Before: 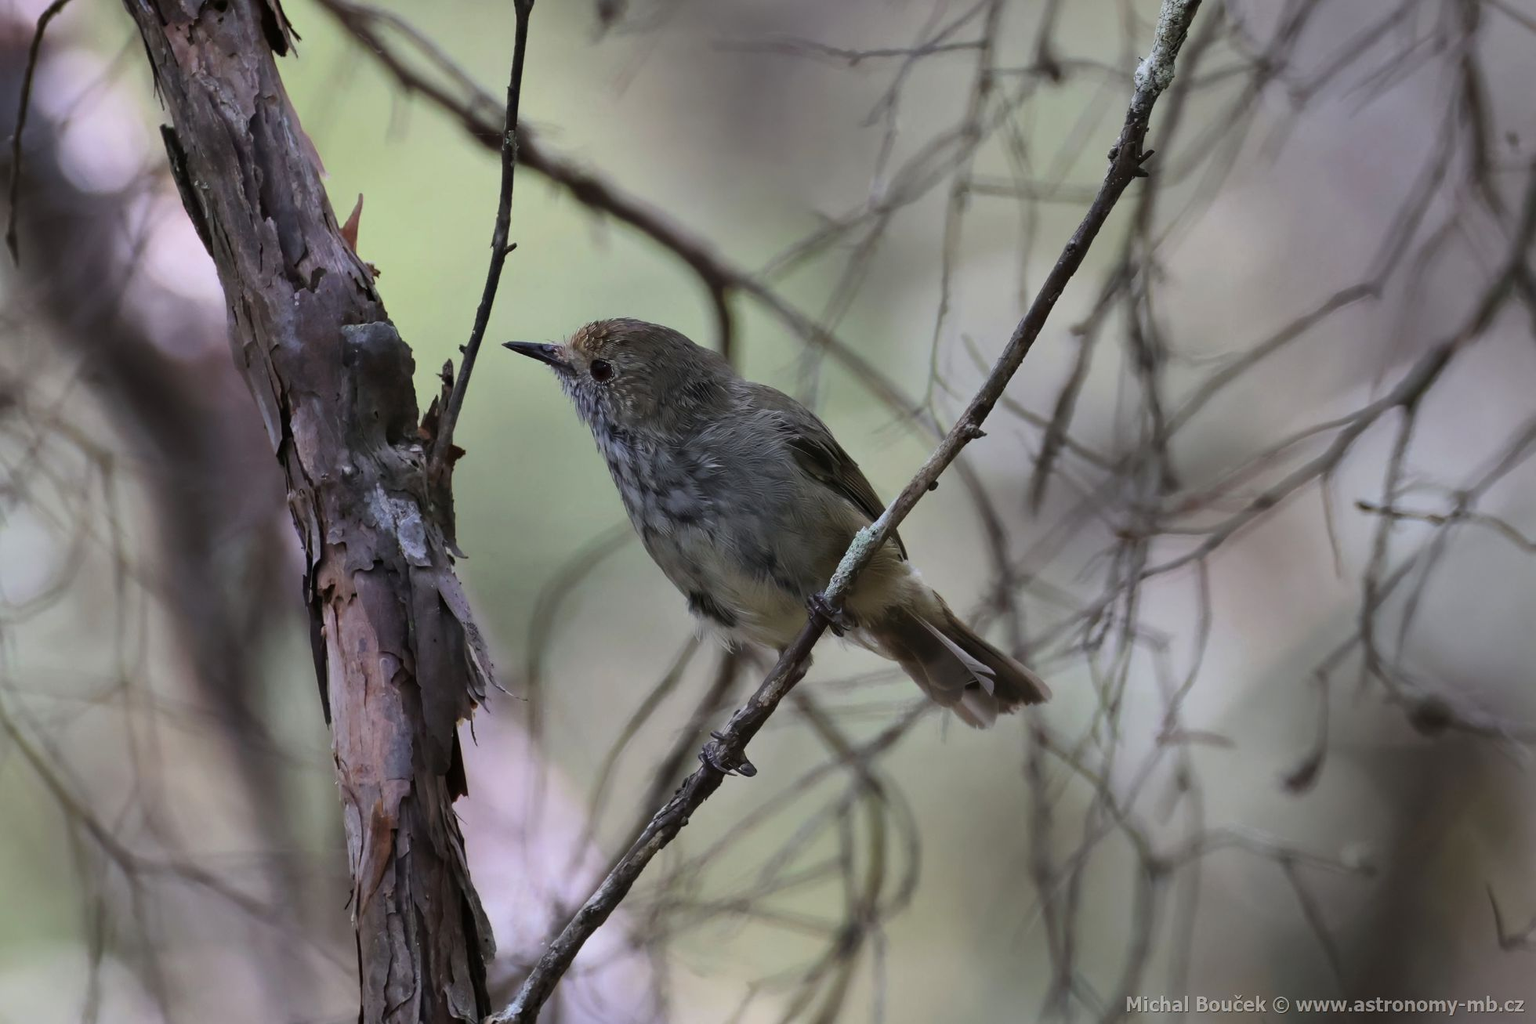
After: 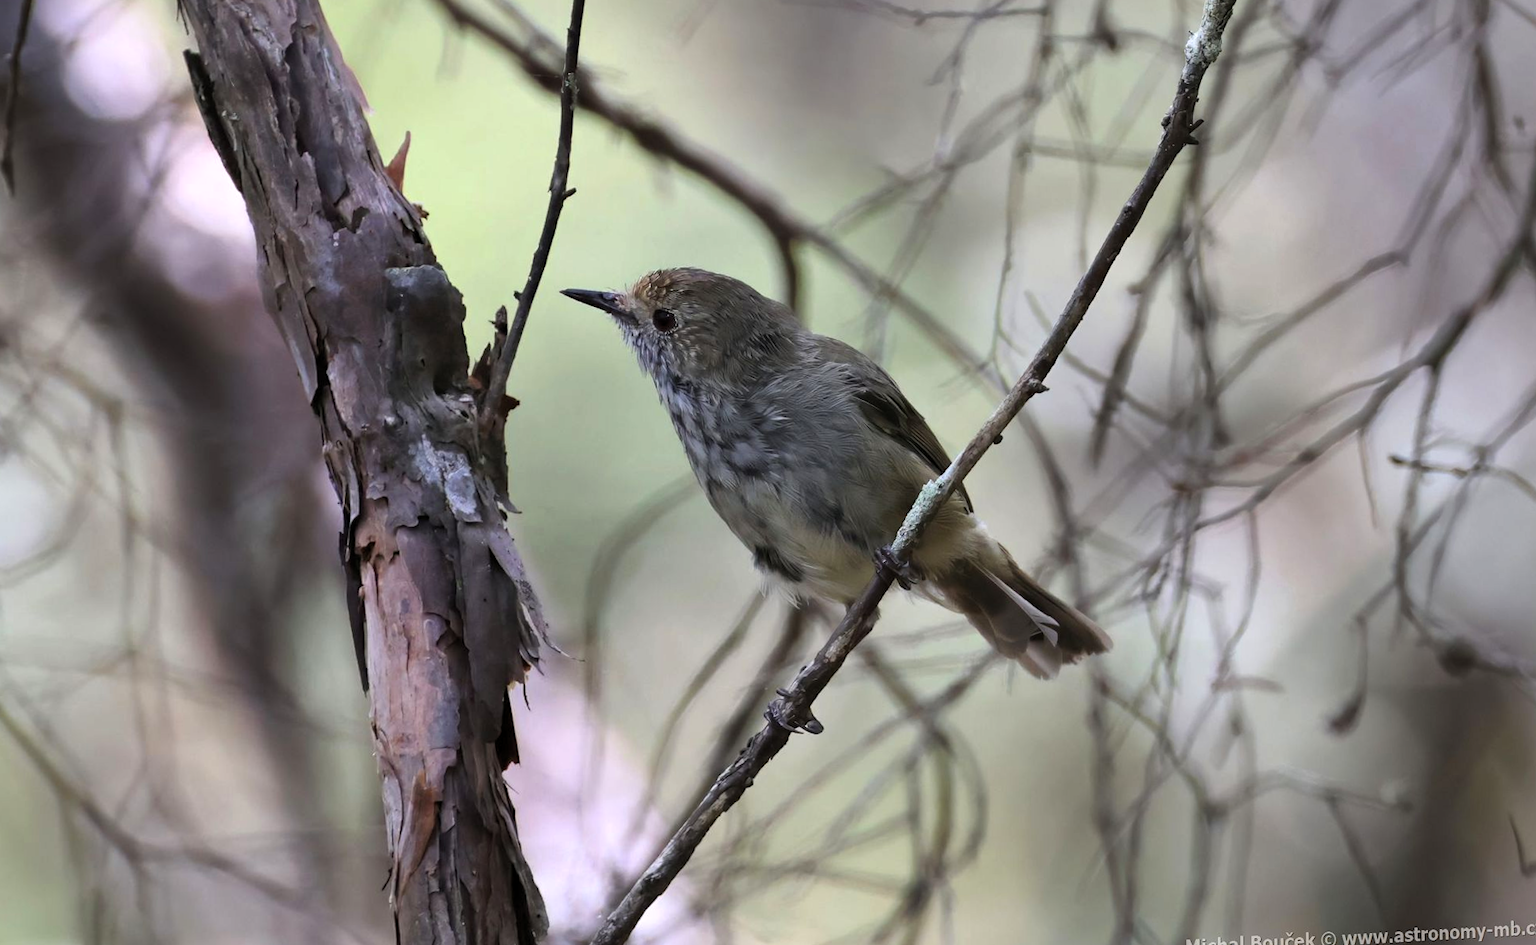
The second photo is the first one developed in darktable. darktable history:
levels: mode automatic, black 0.023%, white 99.97%, levels [0.062, 0.494, 0.925]
rotate and perspective: rotation -0.013°, lens shift (vertical) -0.027, lens shift (horizontal) 0.178, crop left 0.016, crop right 0.989, crop top 0.082, crop bottom 0.918
